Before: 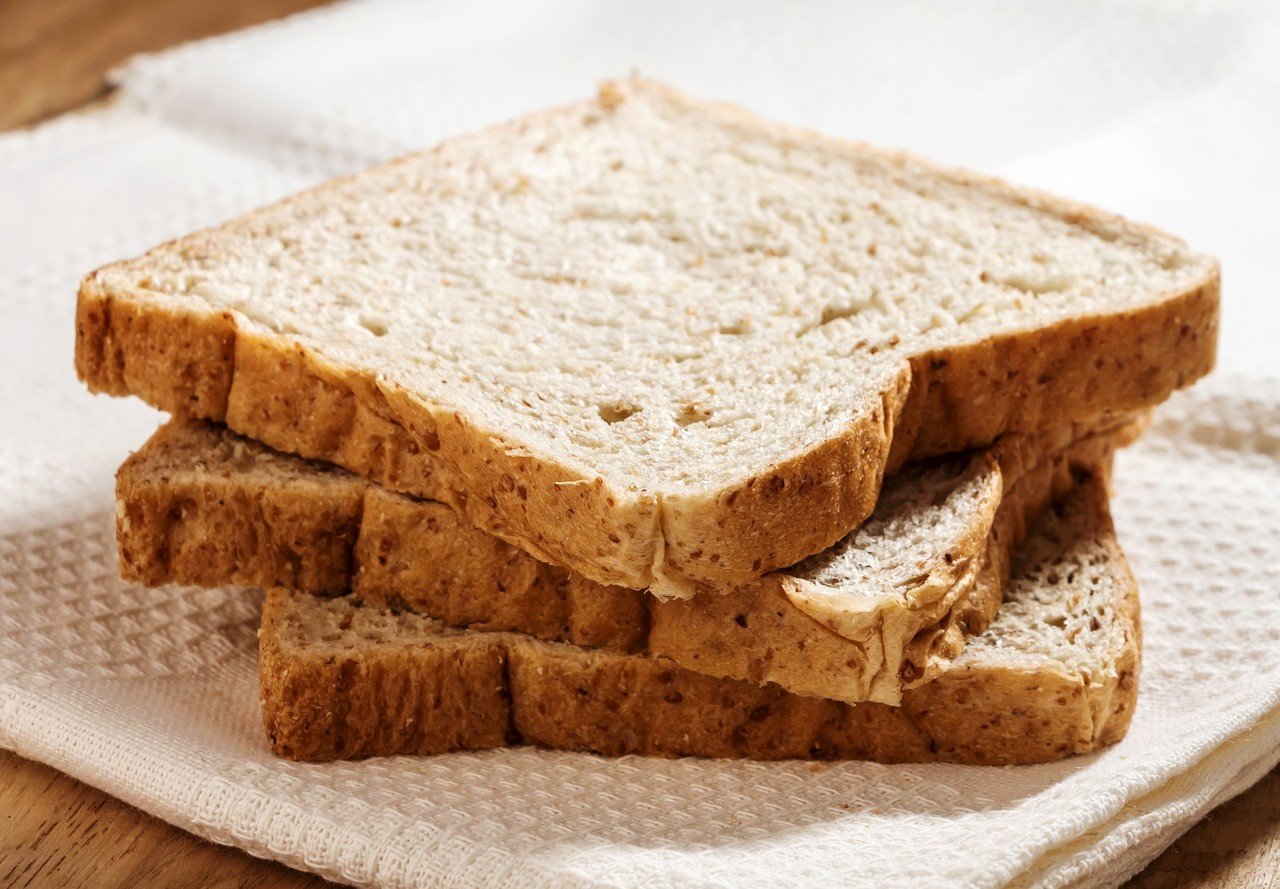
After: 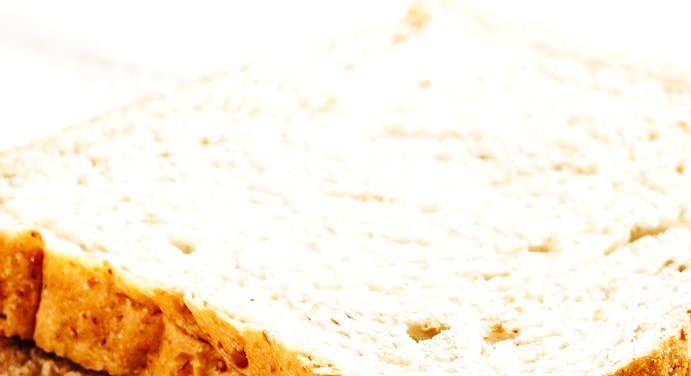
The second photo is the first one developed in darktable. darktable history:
base curve: curves: ch0 [(0, 0) (0.032, 0.025) (0.121, 0.166) (0.206, 0.329) (0.605, 0.79) (1, 1)], preserve colors none
exposure: black level correction 0, exposure 0.499 EV, compensate highlight preservation false
crop: left 15.042%, top 9.239%, right 30.942%, bottom 48.361%
tone equalizer: on, module defaults
